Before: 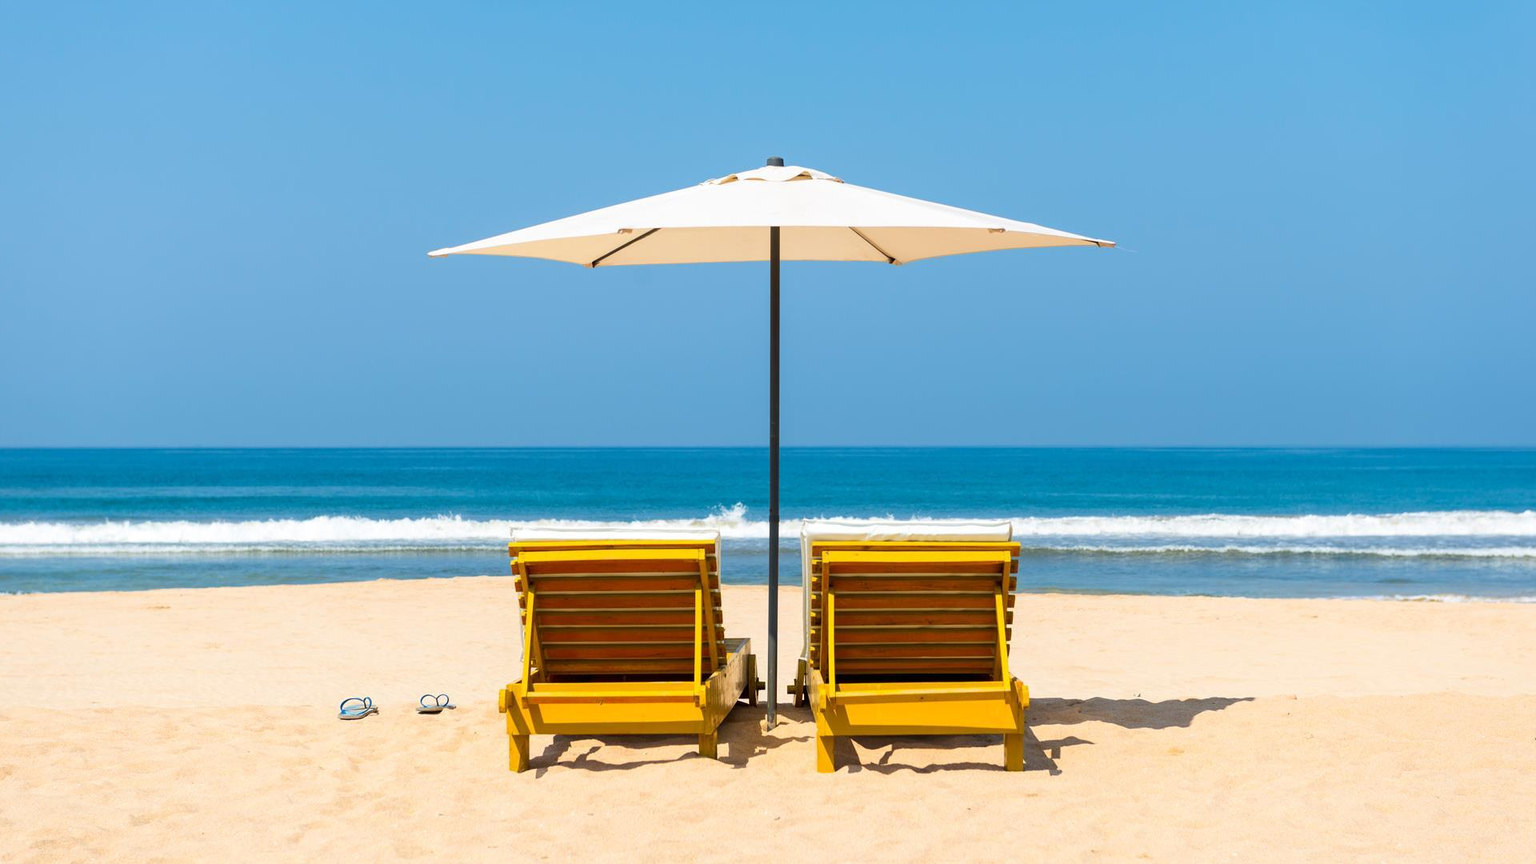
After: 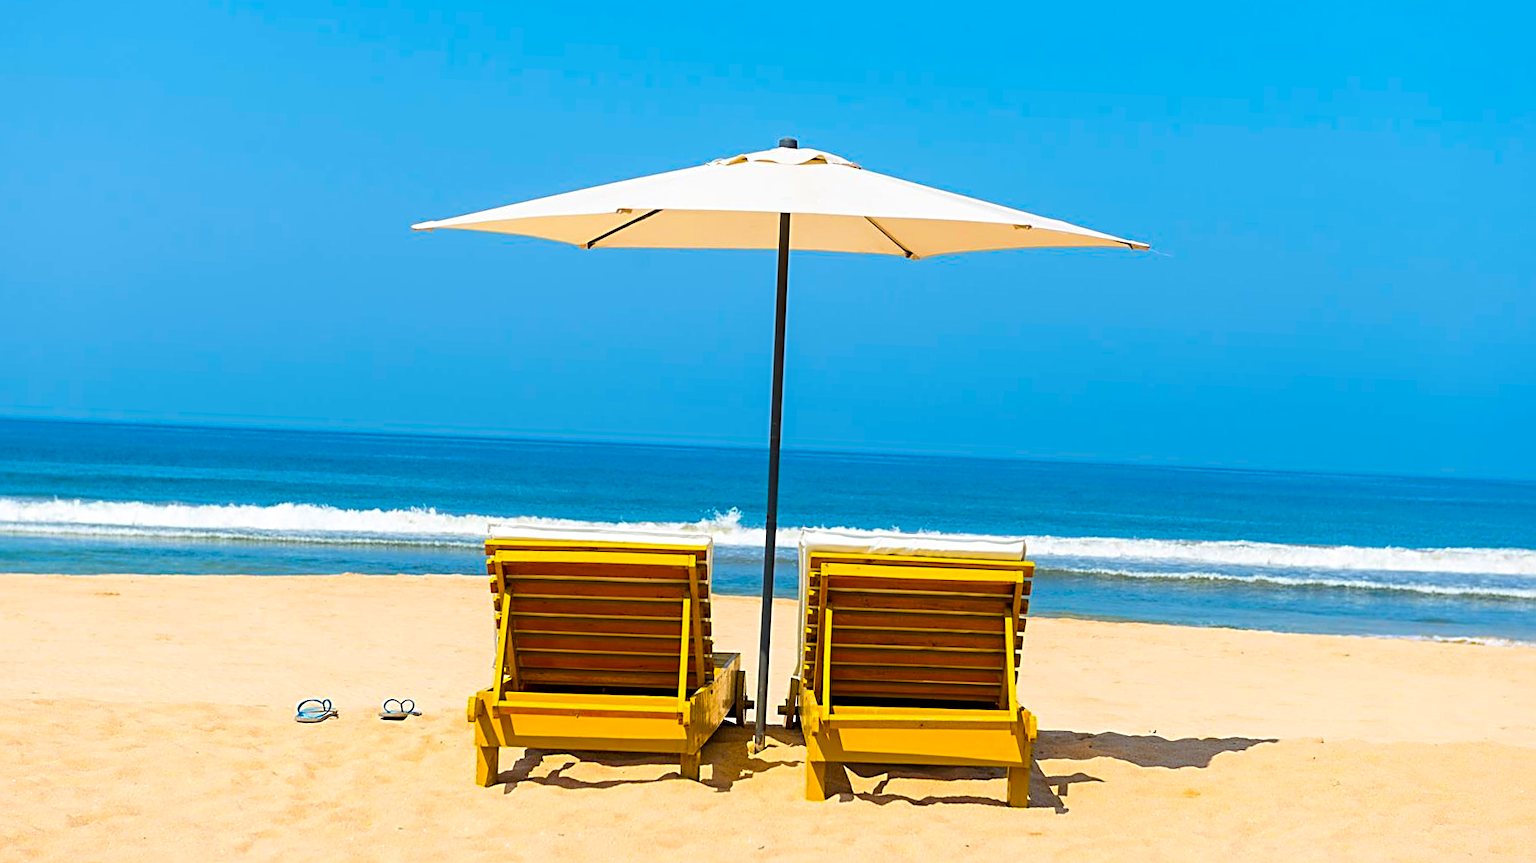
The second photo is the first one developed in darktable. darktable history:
crop and rotate: angle -2.38°
sharpen: radius 2.584, amount 0.688
color balance rgb: linear chroma grading › global chroma 15%, perceptual saturation grading › global saturation 30%
